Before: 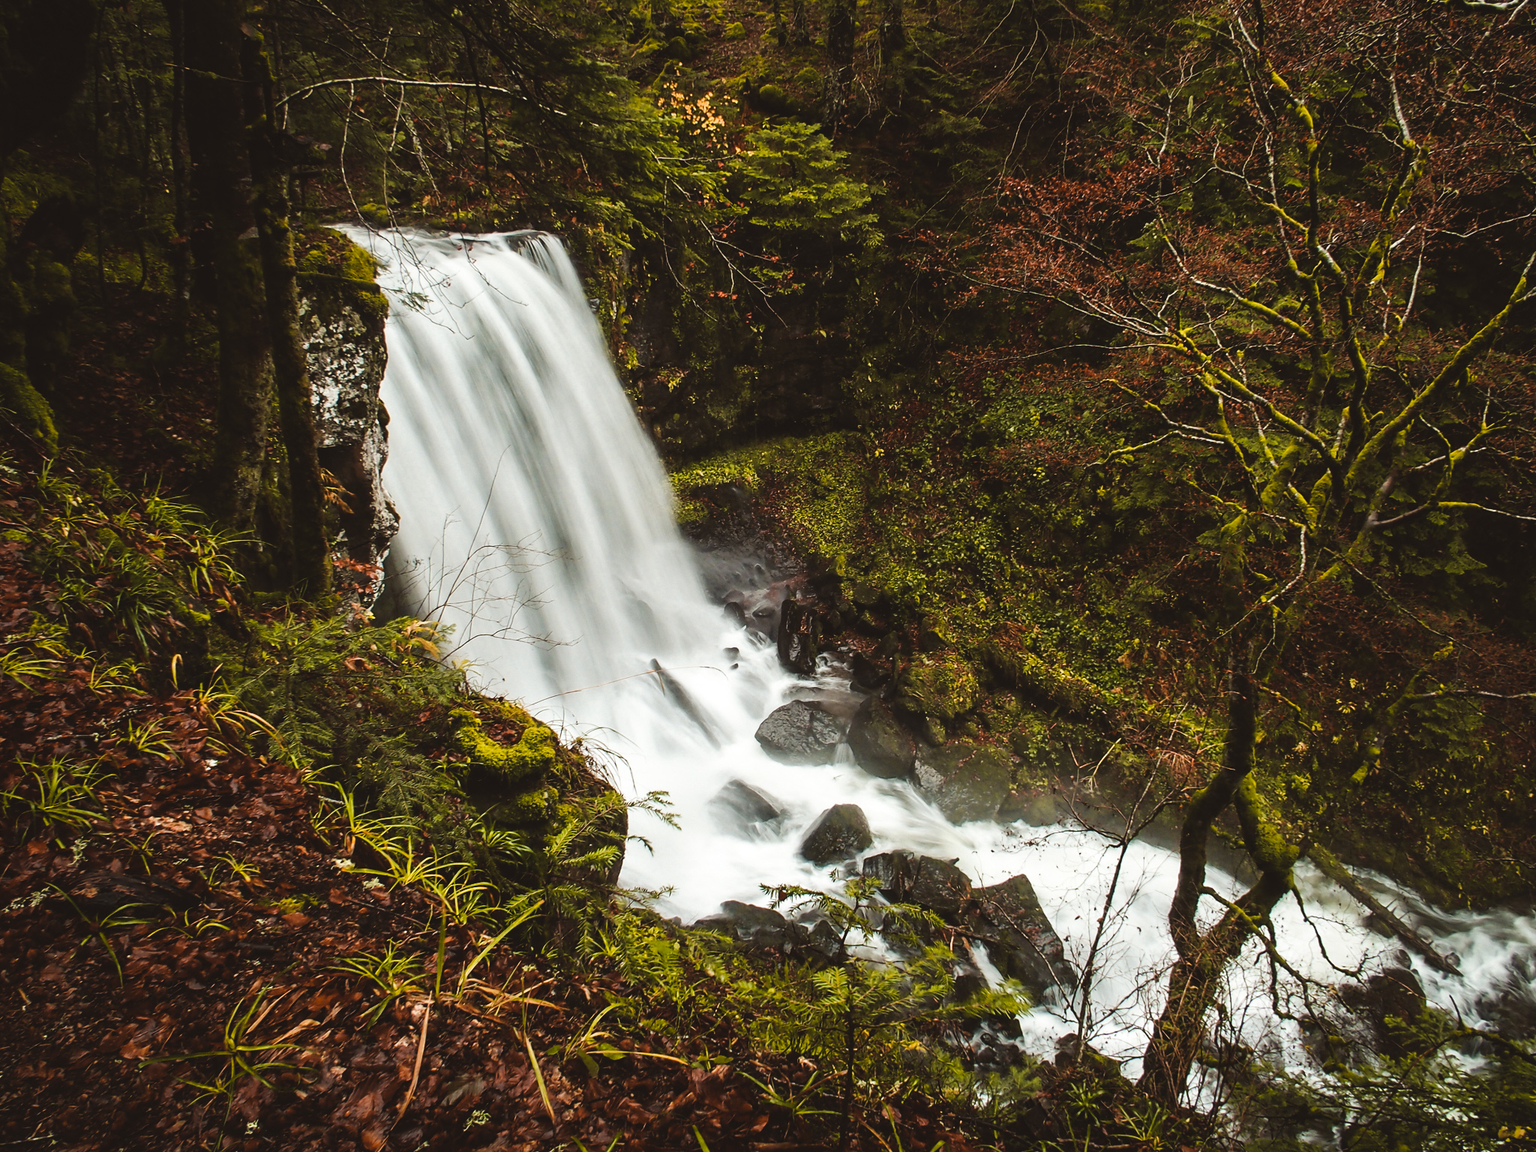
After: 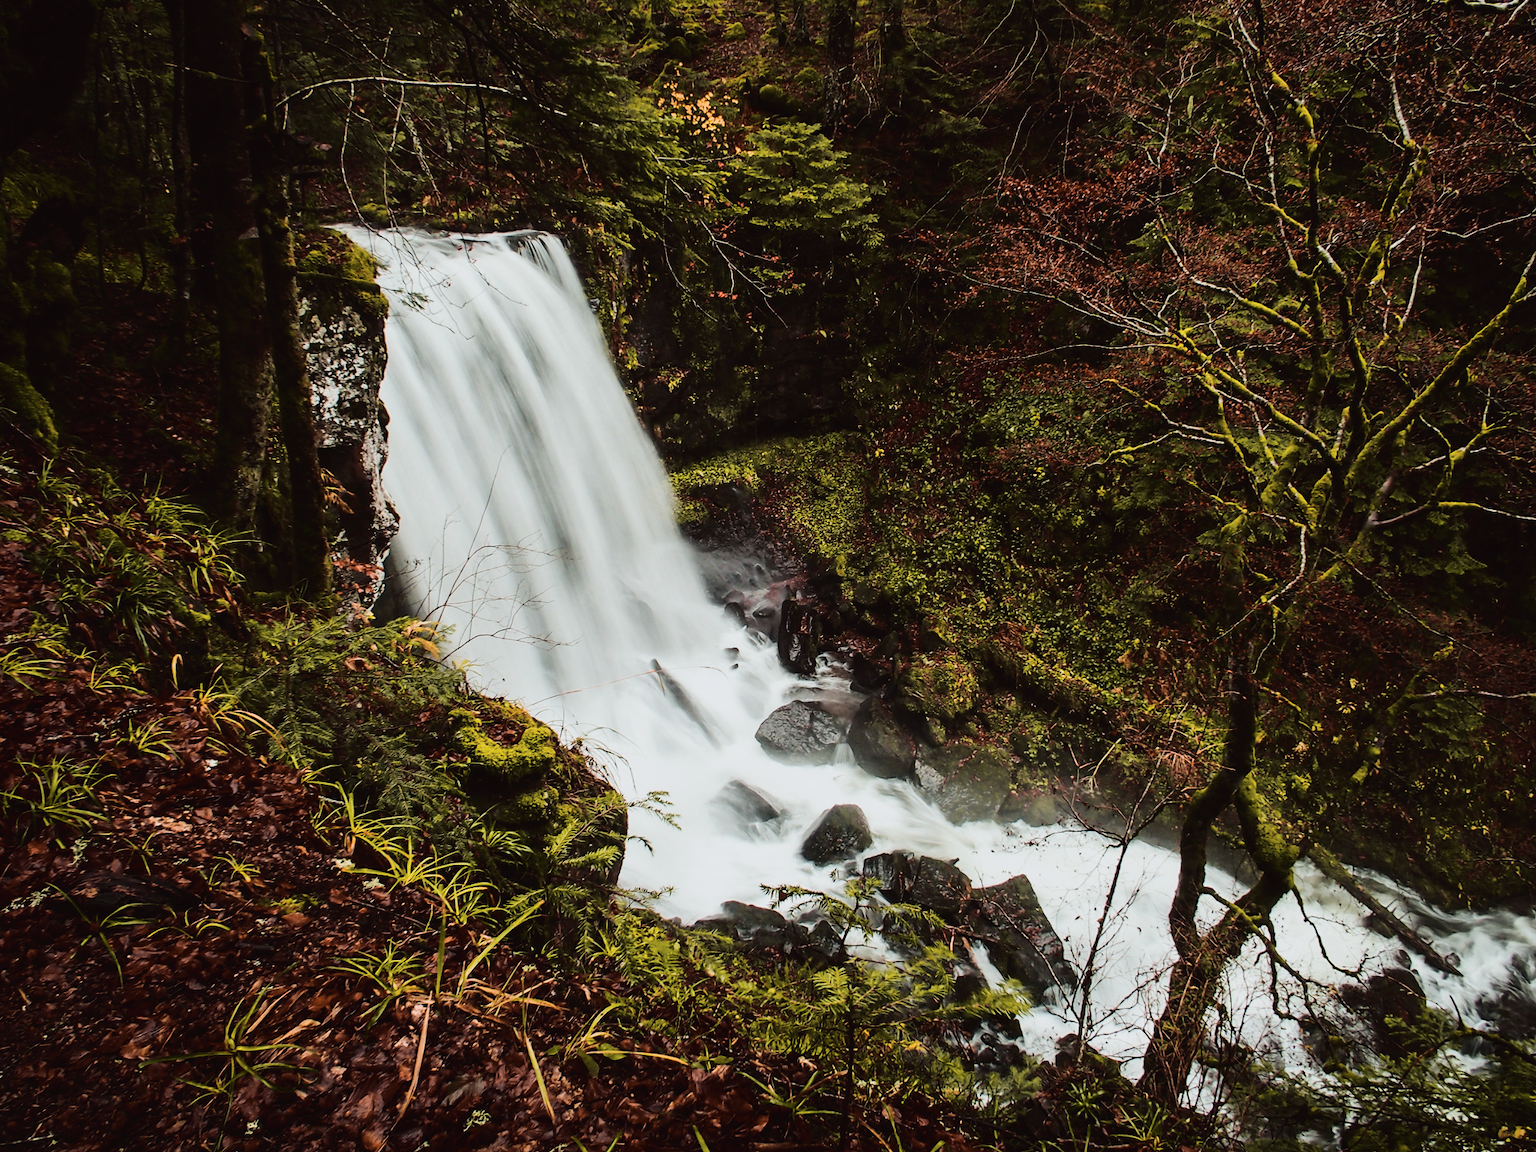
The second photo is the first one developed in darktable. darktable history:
tone curve: curves: ch0 [(0, 0) (0.049, 0.01) (0.154, 0.081) (0.491, 0.519) (0.748, 0.765) (1, 0.919)]; ch1 [(0, 0) (0.172, 0.123) (0.317, 0.272) (0.391, 0.424) (0.499, 0.497) (0.531, 0.541) (0.615, 0.608) (0.741, 0.783) (1, 1)]; ch2 [(0, 0) (0.411, 0.424) (0.483, 0.478) (0.546, 0.532) (0.652, 0.633) (1, 1)], color space Lab, independent channels, preserve colors none
